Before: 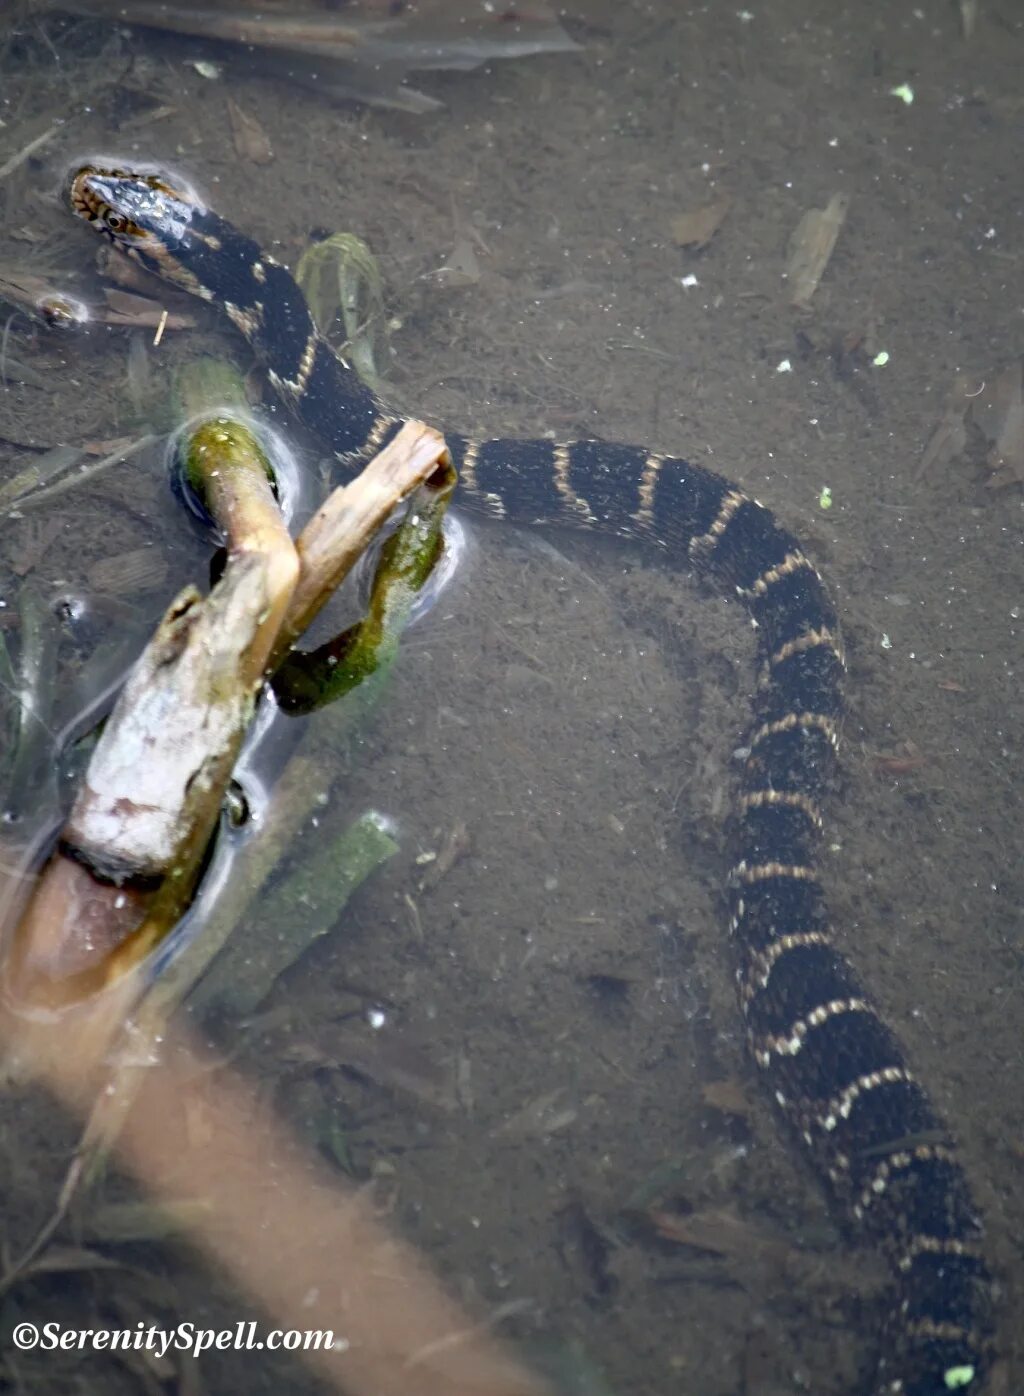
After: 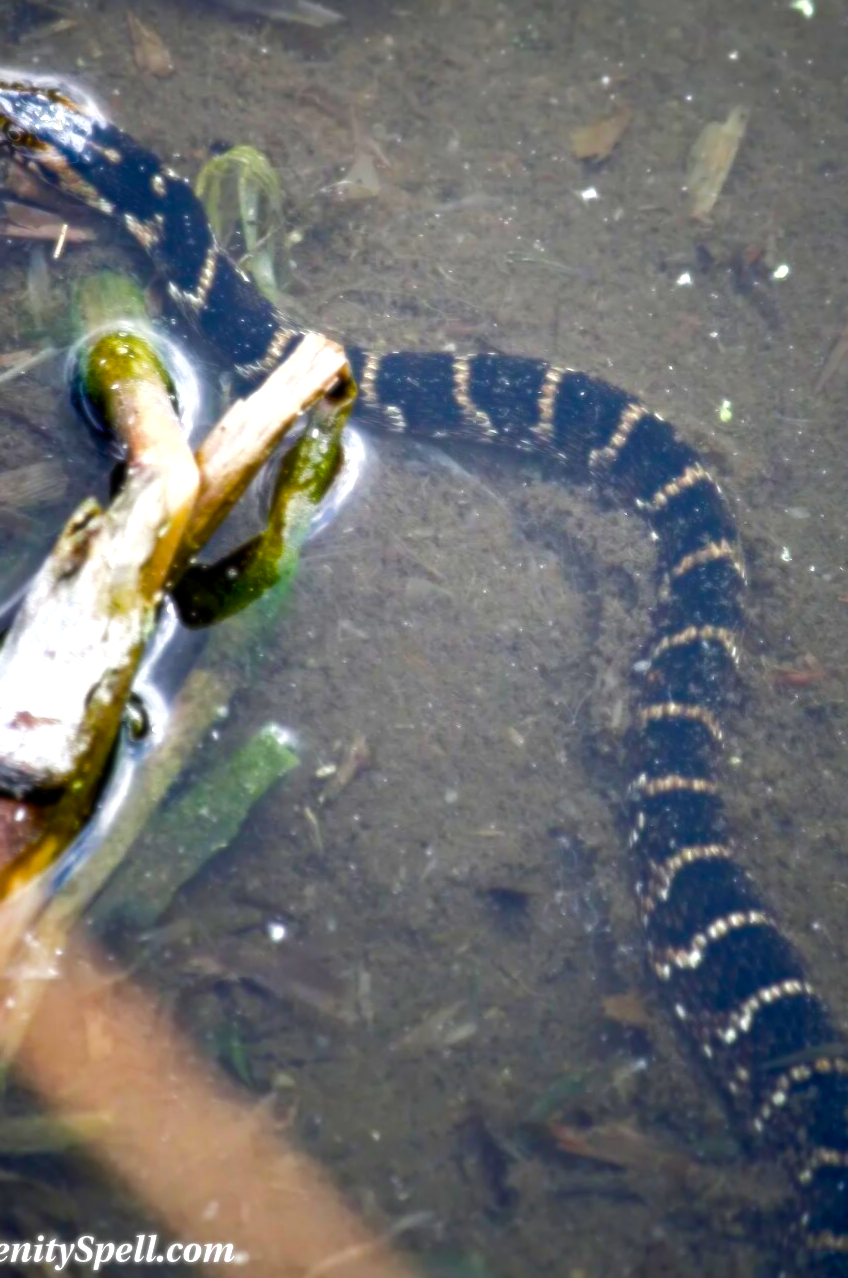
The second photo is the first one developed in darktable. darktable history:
color balance rgb: global offset › luminance -0.37%, perceptual saturation grading › highlights -17.77%, perceptual saturation grading › mid-tones 33.1%, perceptual saturation grading › shadows 50.52%, perceptual brilliance grading › highlights 20%, perceptual brilliance grading › mid-tones 20%, perceptual brilliance grading › shadows -20%, global vibrance 50%
levels: mode automatic, black 0.023%, white 99.97%, levels [0.062, 0.494, 0.925]
soften: size 8.67%, mix 49%
crop: left 9.807%, top 6.259%, right 7.334%, bottom 2.177%
